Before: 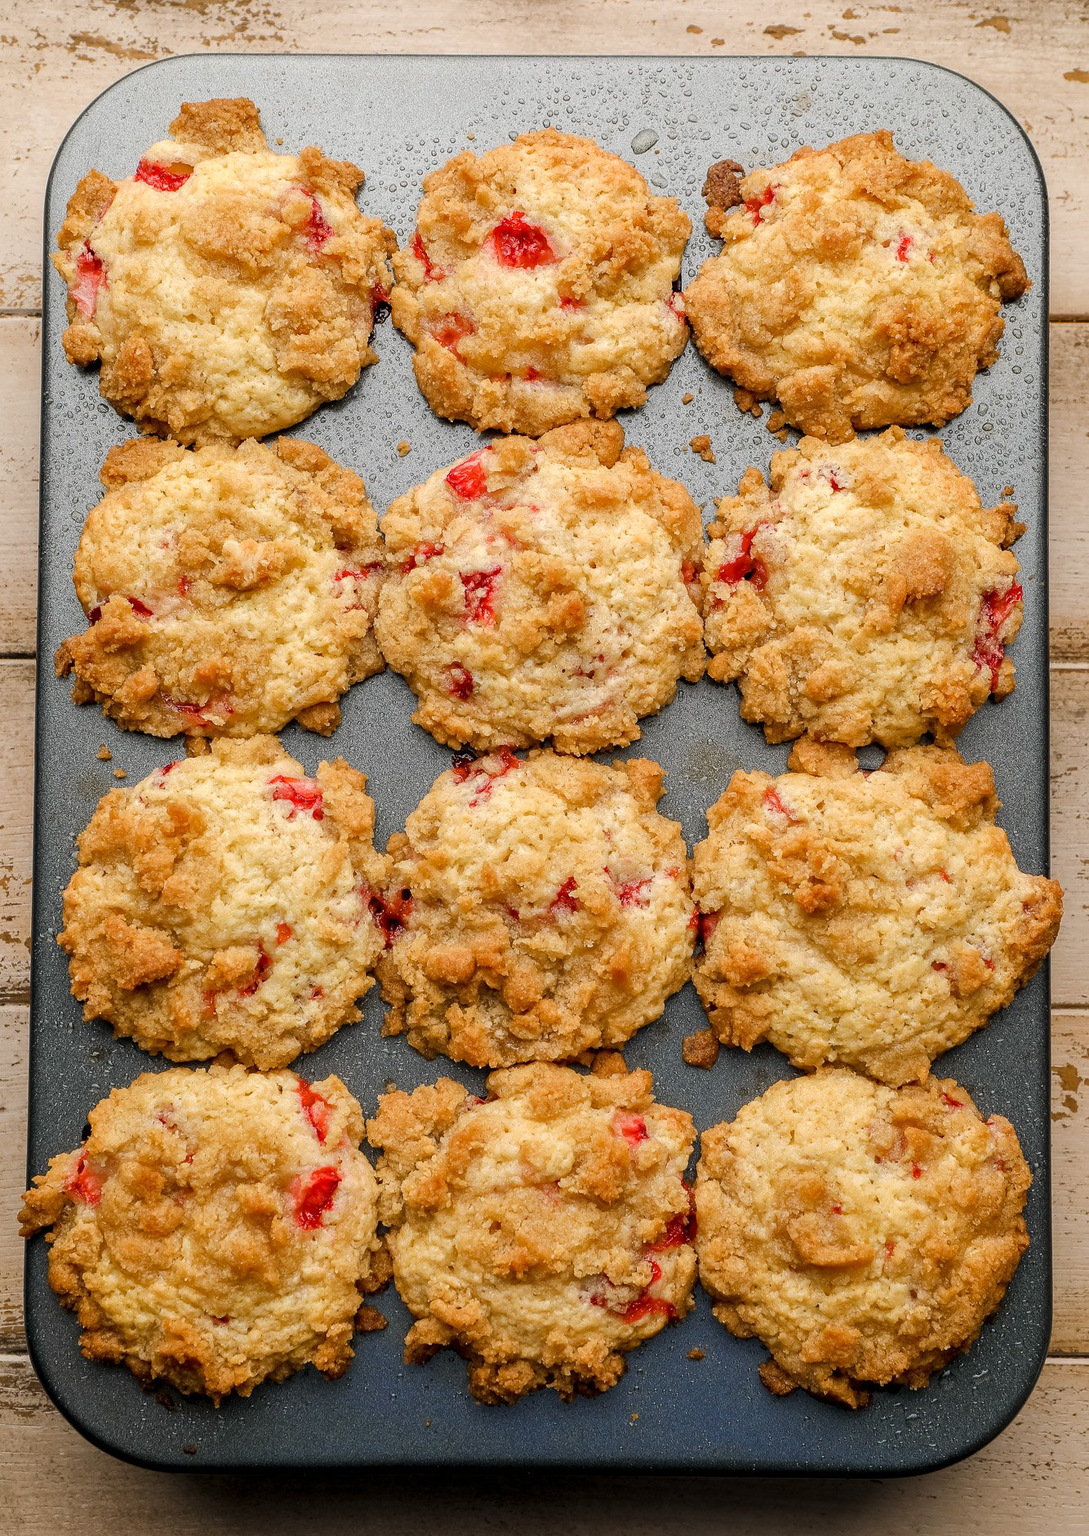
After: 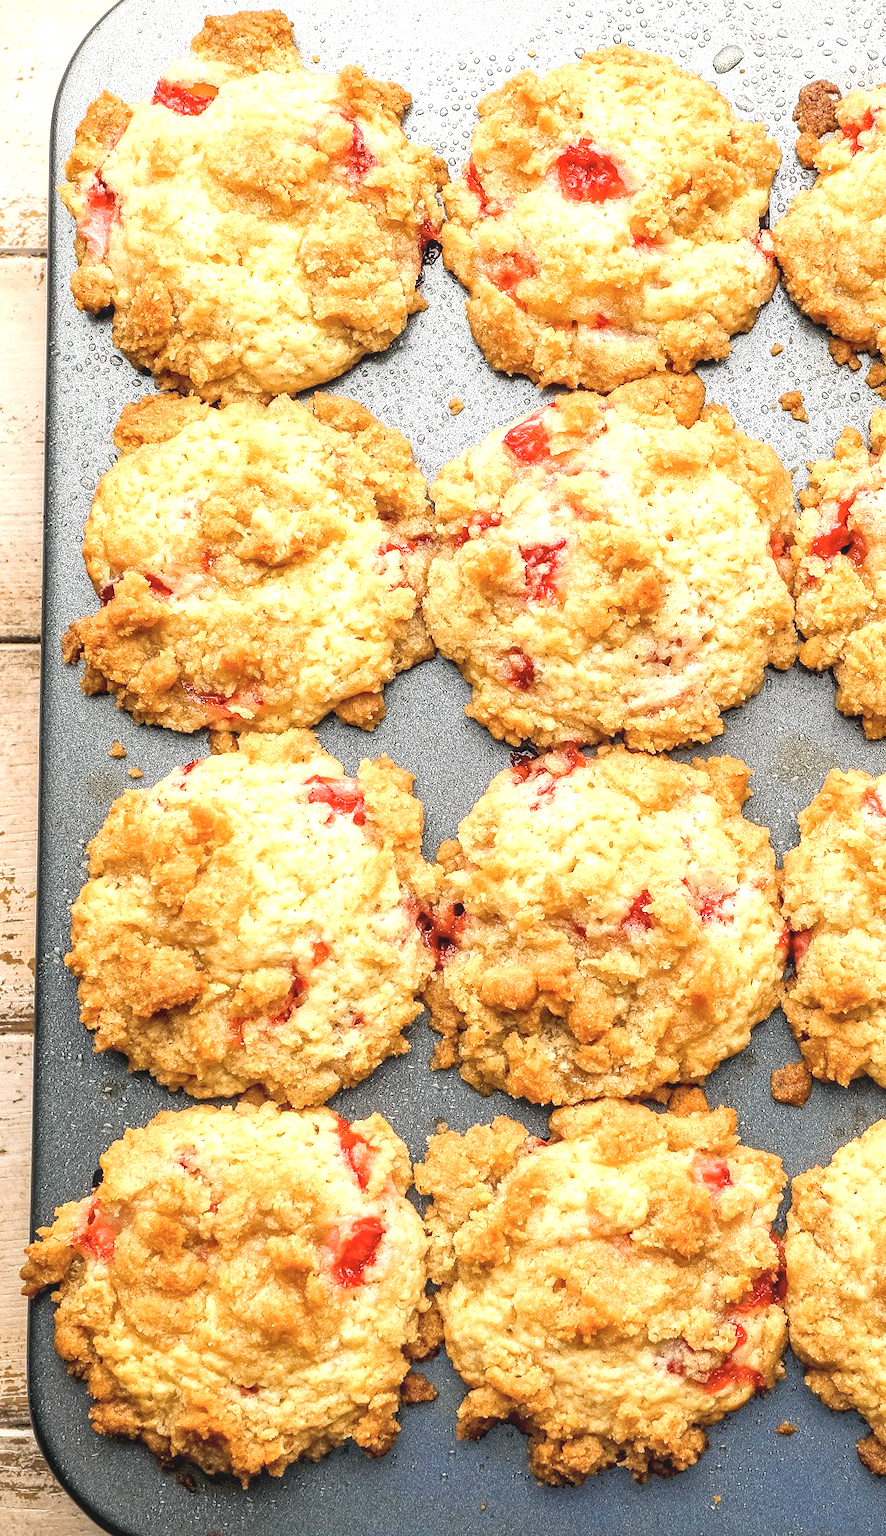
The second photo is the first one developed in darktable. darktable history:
local contrast: on, module defaults
exposure: black level correction 0, exposure 1.2 EV, compensate highlight preservation false
crop: top 5.815%, right 27.905%, bottom 5.563%
contrast brightness saturation: contrast -0.14, brightness 0.046, saturation -0.13
